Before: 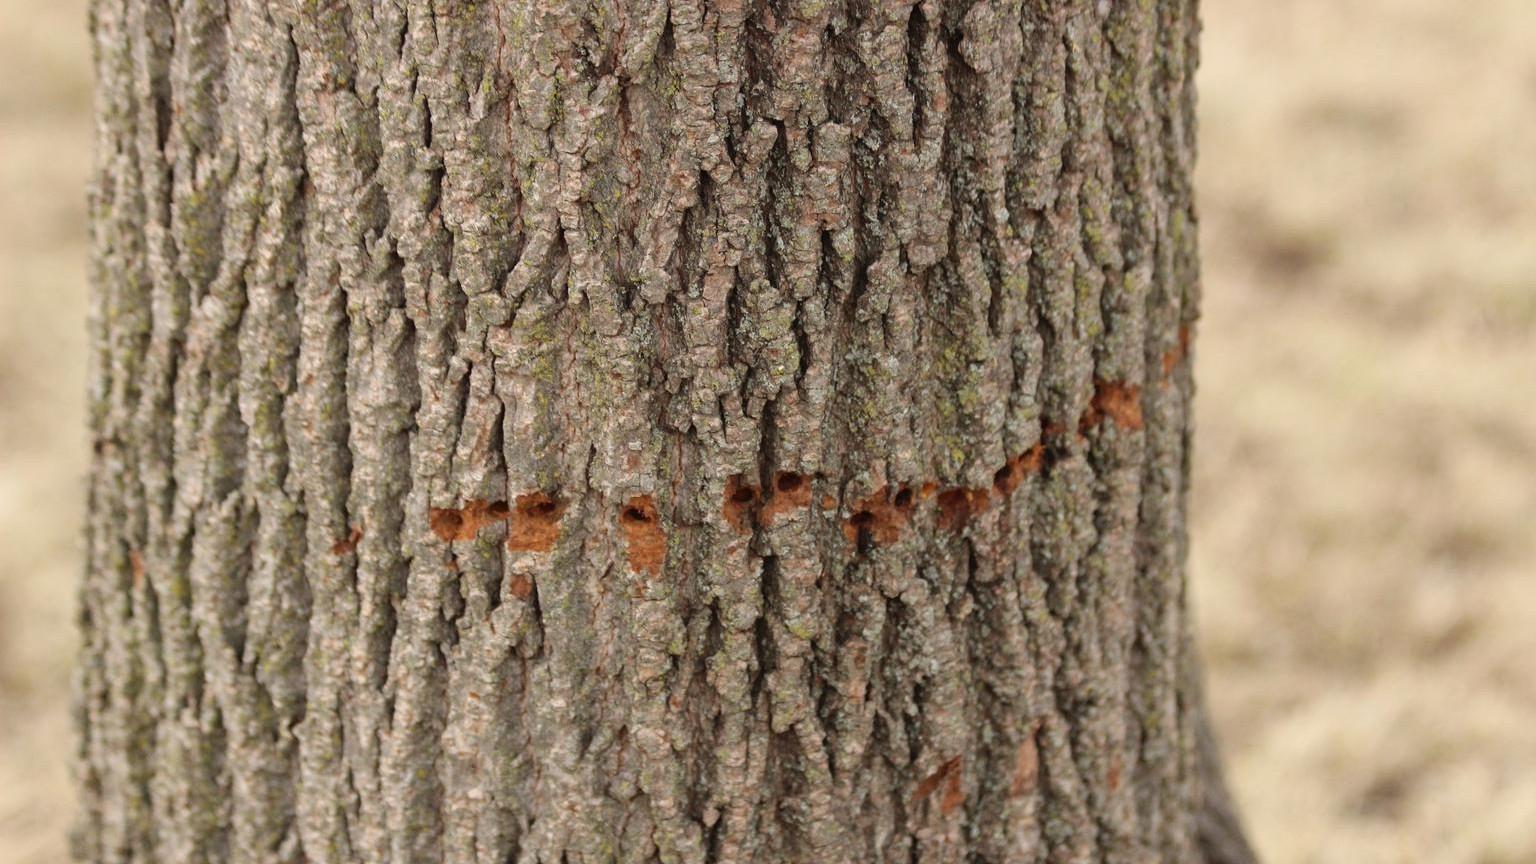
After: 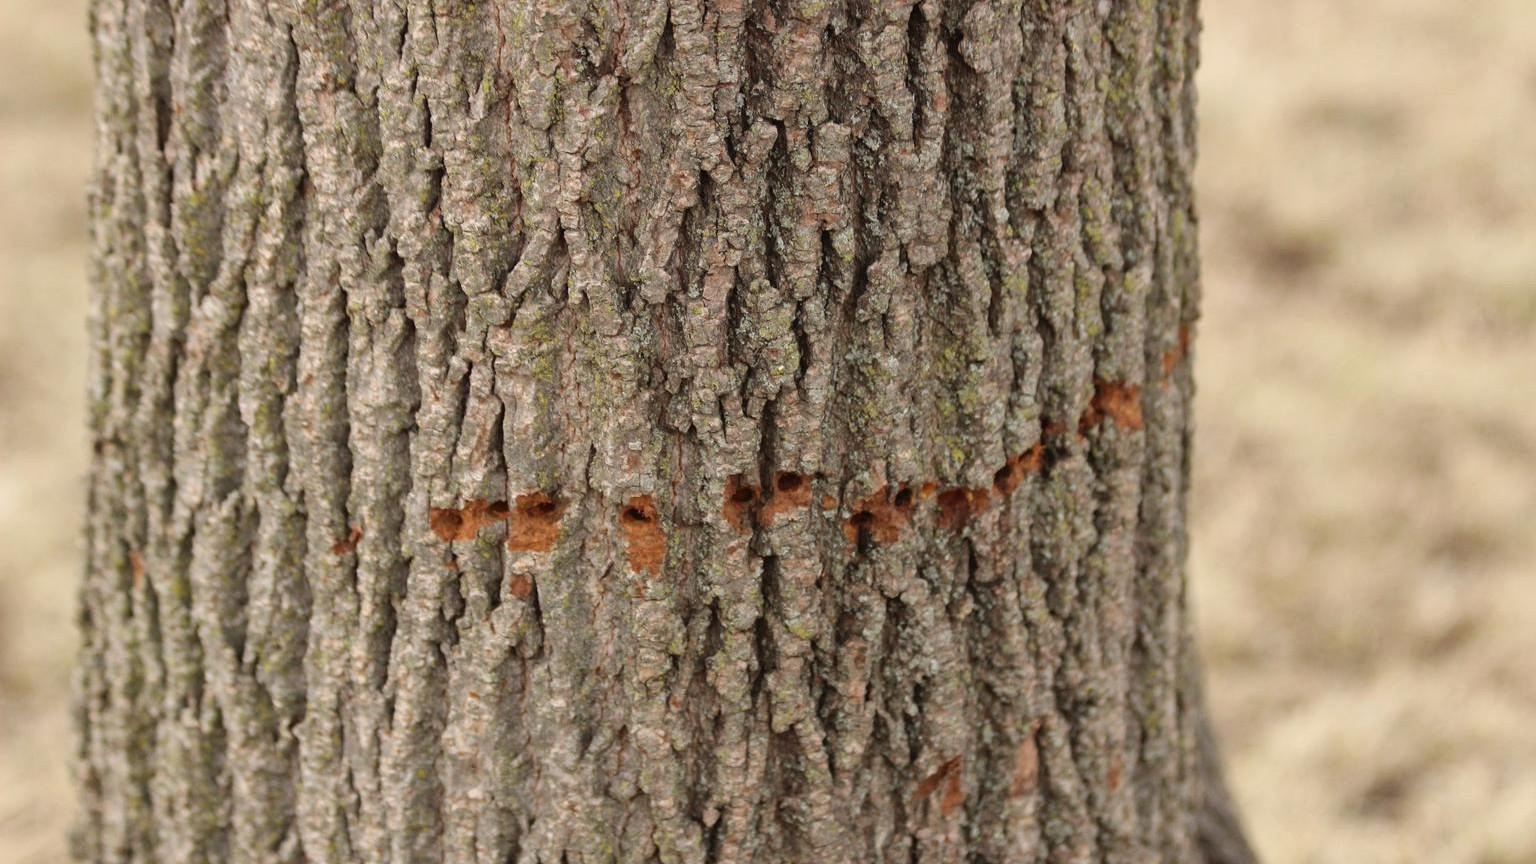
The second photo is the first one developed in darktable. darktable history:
shadows and highlights: shadows 37.49, highlights -27.58, soften with gaussian
